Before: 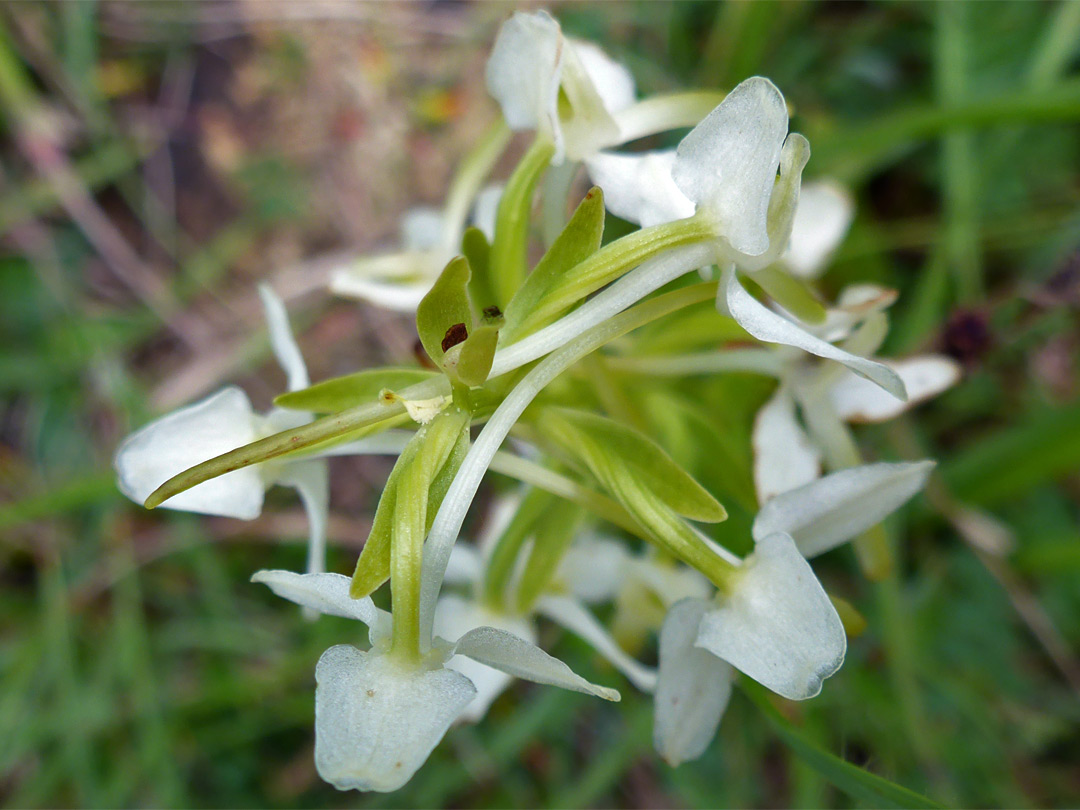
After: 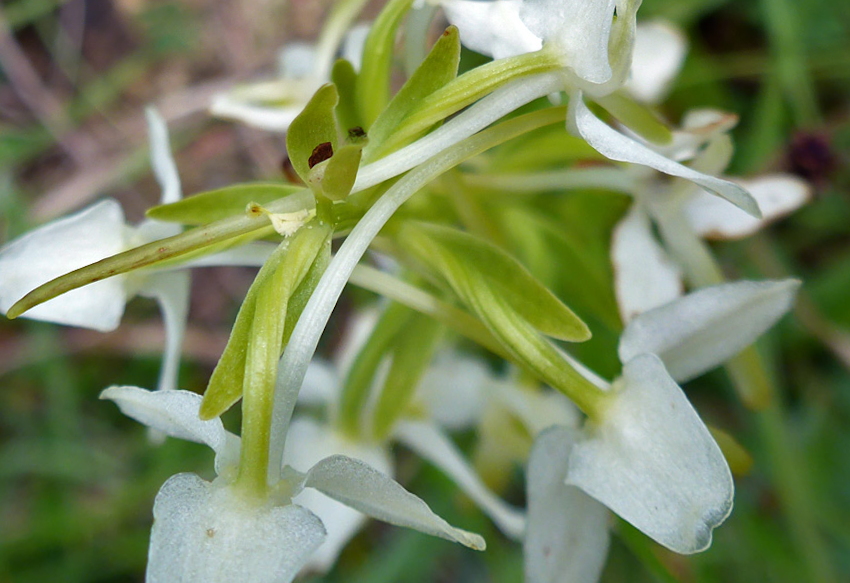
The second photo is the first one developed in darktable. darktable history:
rotate and perspective: rotation 0.72°, lens shift (vertical) -0.352, lens shift (horizontal) -0.051, crop left 0.152, crop right 0.859, crop top 0.019, crop bottom 0.964
crop and rotate: left 2.991%, top 13.302%, right 1.981%, bottom 12.636%
